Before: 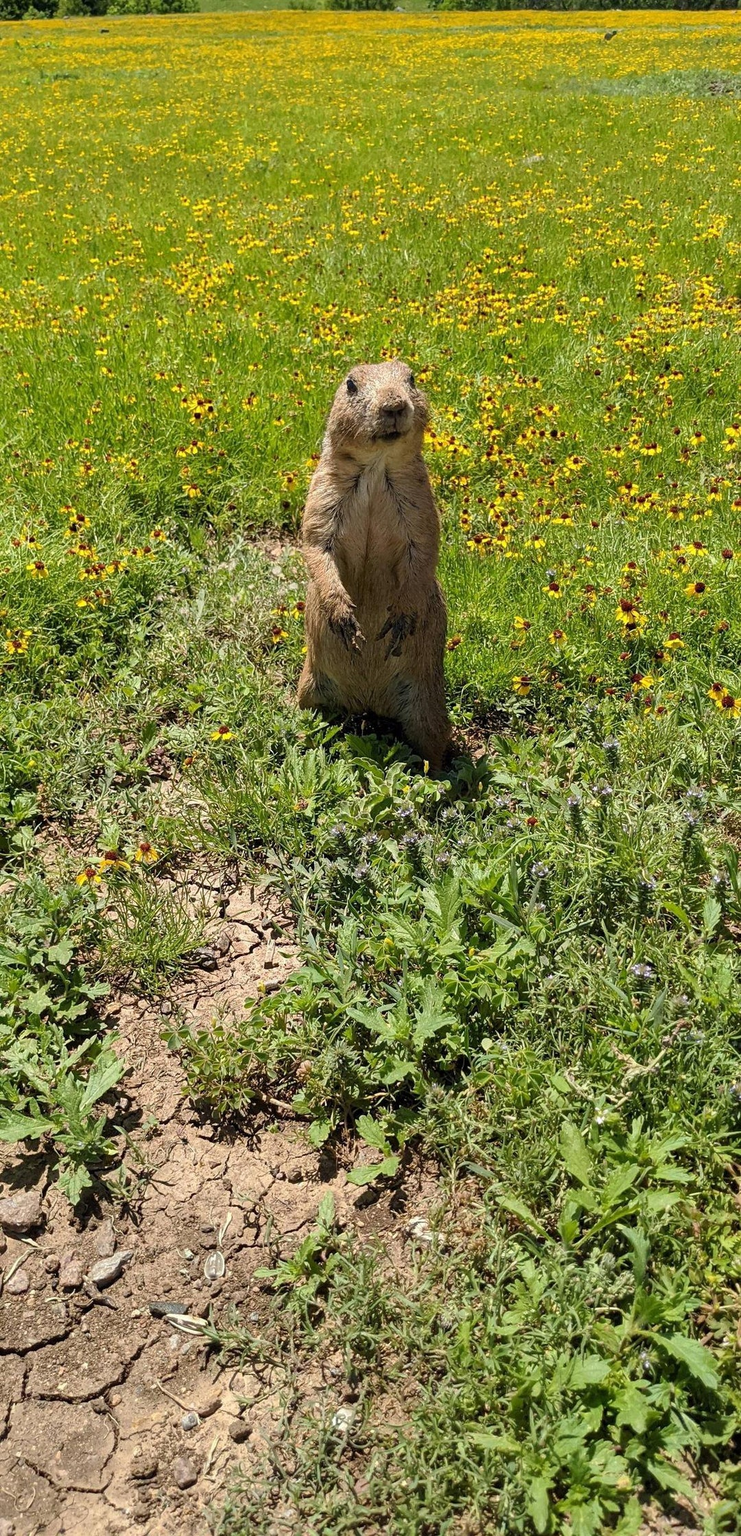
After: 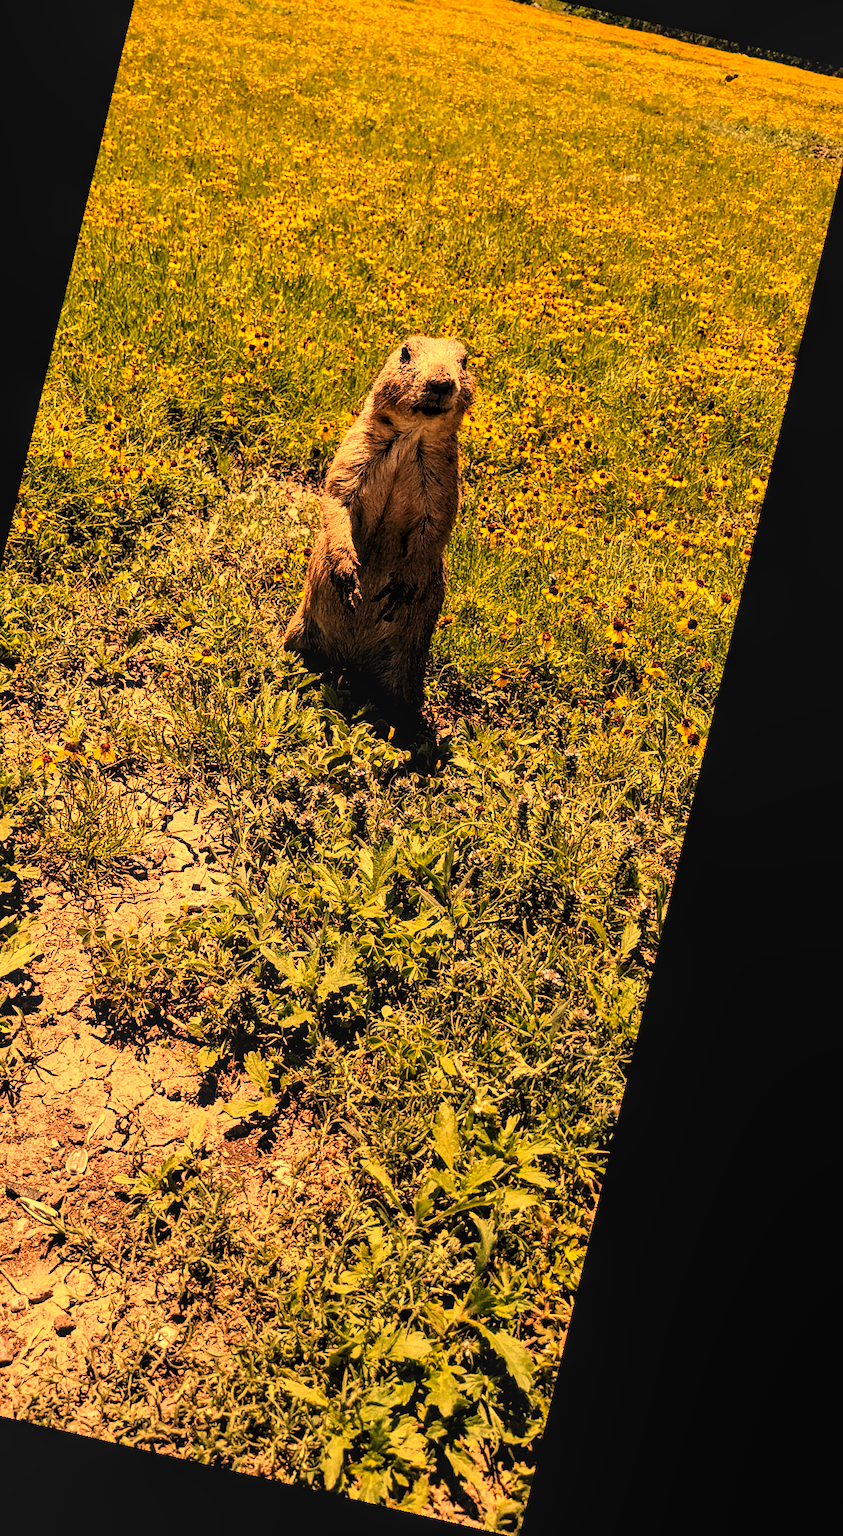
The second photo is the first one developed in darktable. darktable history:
vibrance: vibrance 0%
crop and rotate: left 17.959%, top 5.771%, right 1.742%
local contrast: on, module defaults
color zones: curves: ch0 [(0.203, 0.433) (0.607, 0.517) (0.697, 0.696) (0.705, 0.897)]
white balance: red 1.467, blue 0.684
levels: levels [0.129, 0.519, 0.867]
contrast brightness saturation: contrast 0.22
rotate and perspective: rotation 13.27°, automatic cropping off
